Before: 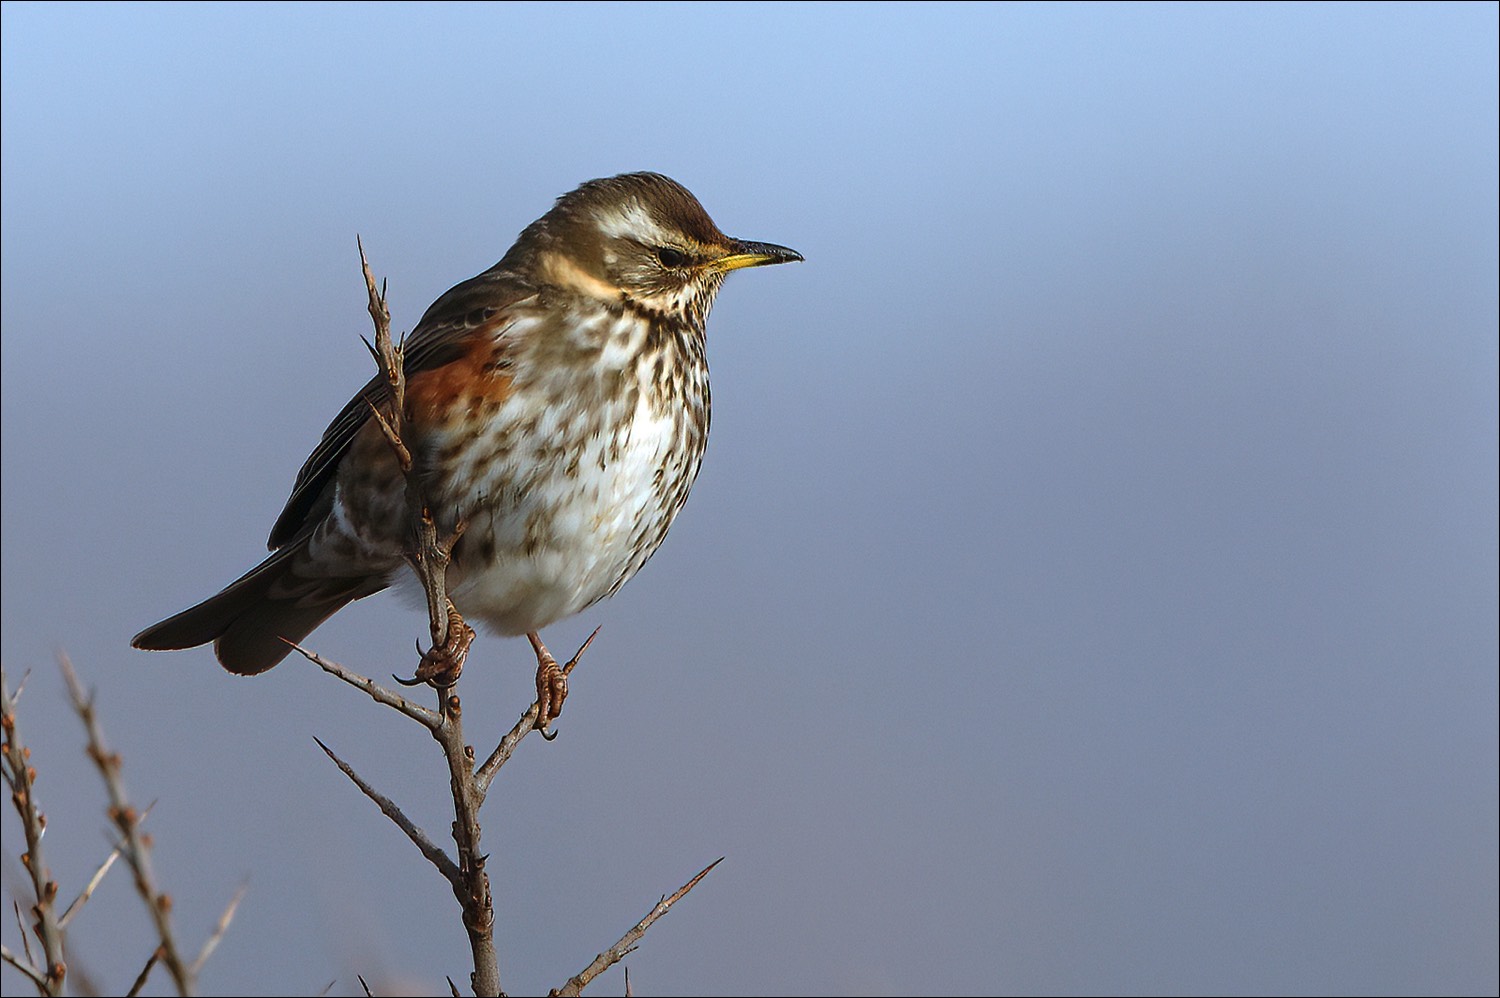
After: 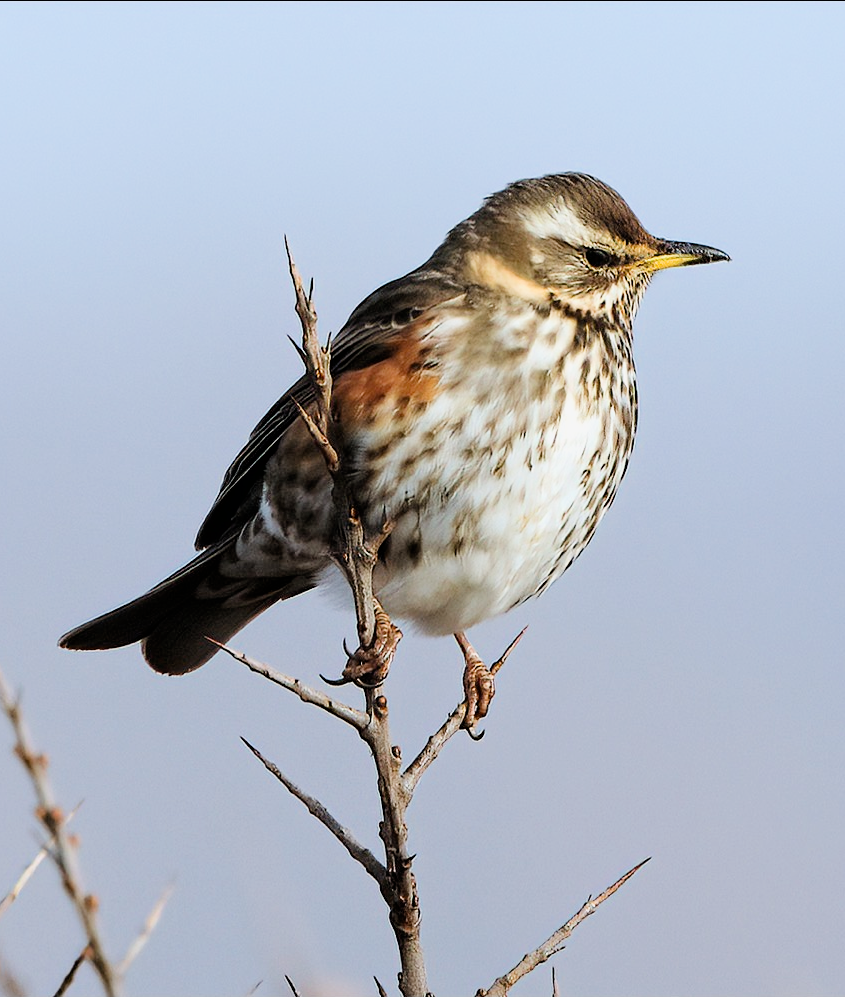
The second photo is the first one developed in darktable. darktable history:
exposure: black level correction 0, exposure 0.684 EV, compensate exposure bias true, compensate highlight preservation false
filmic rgb: black relative exposure -5.03 EV, white relative exposure 3.99 EV, hardness 2.88, contrast 1.299
crop: left 4.87%, right 38.732%
